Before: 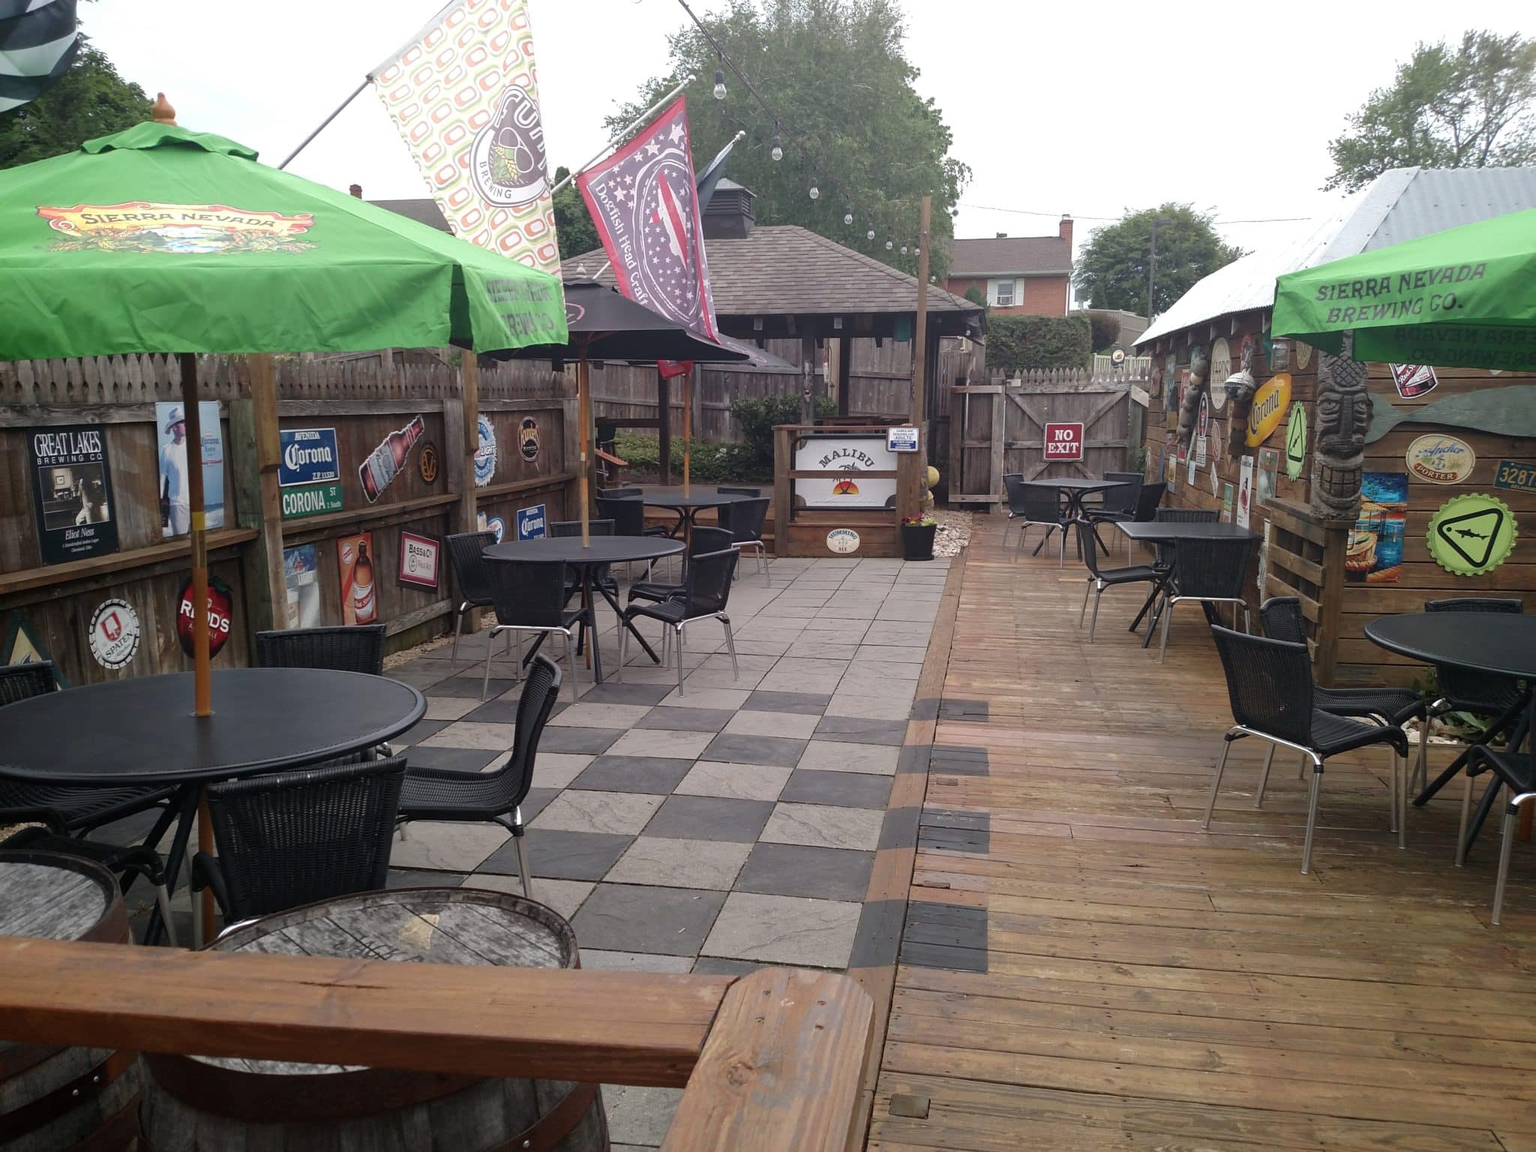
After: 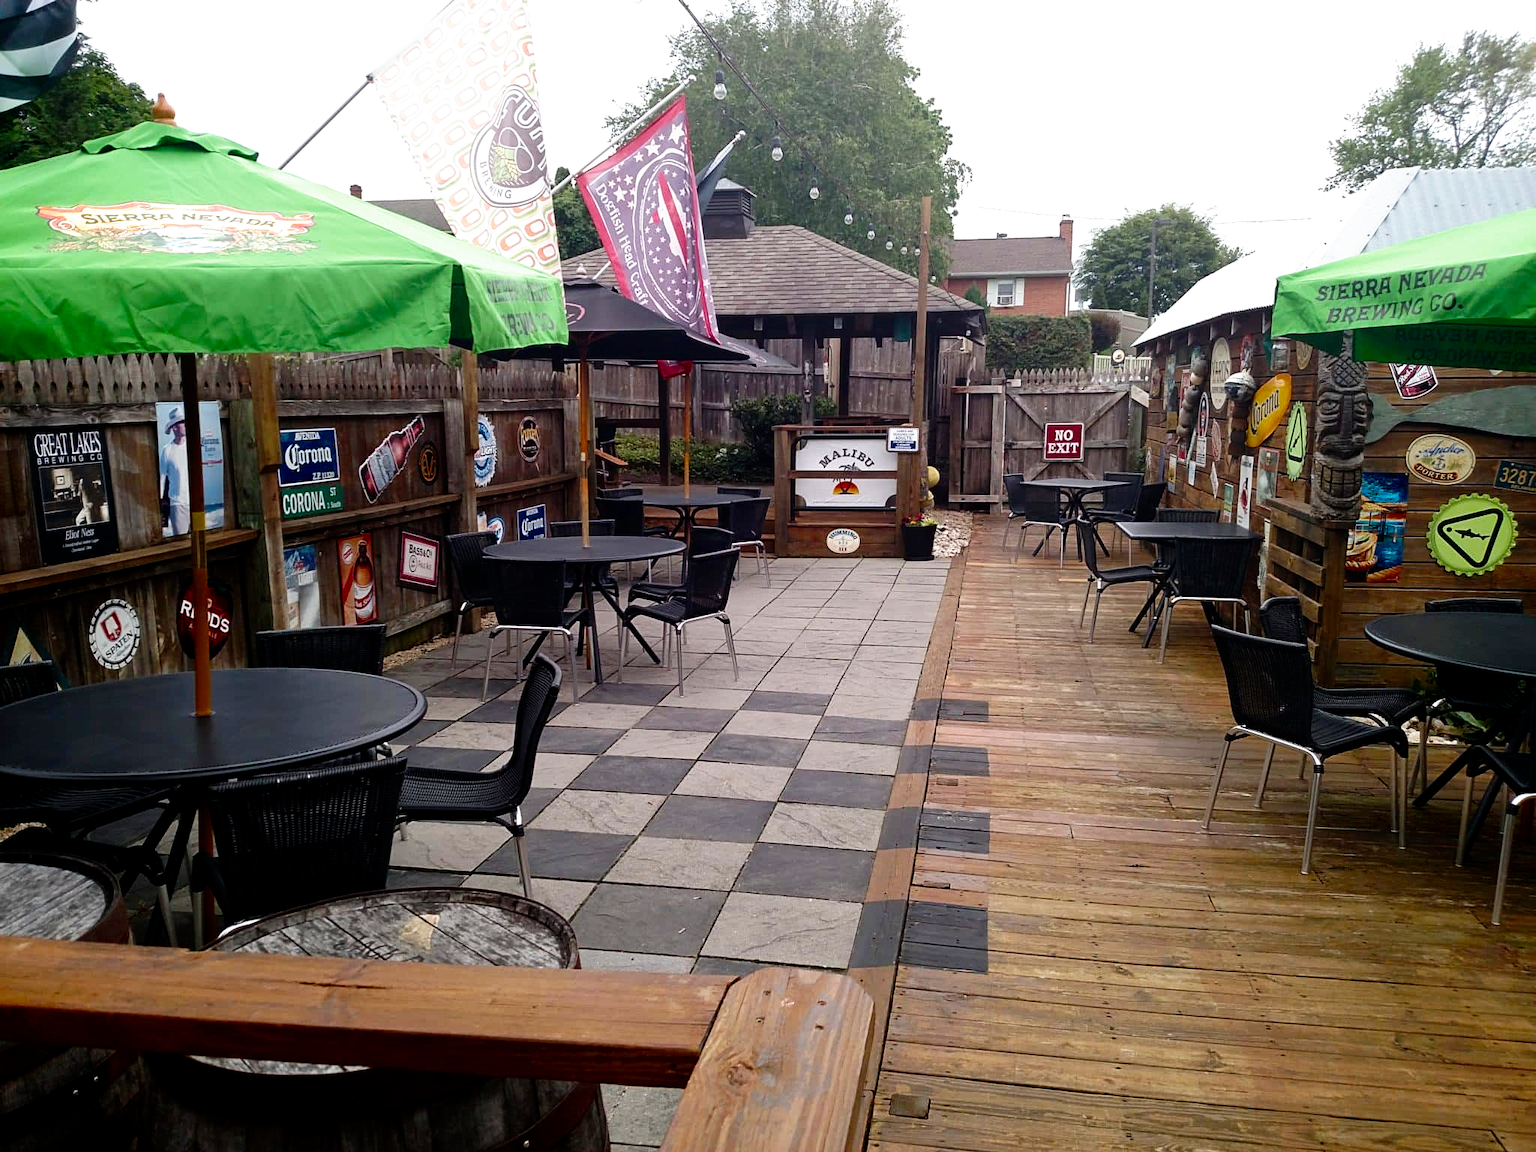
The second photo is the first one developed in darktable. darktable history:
filmic rgb: black relative exposure -8.7 EV, white relative exposure 2.7 EV, threshold 3 EV, target black luminance 0%, hardness 6.25, latitude 75%, contrast 1.325, highlights saturation mix -5%, preserve chrominance no, color science v5 (2021), iterations of high-quality reconstruction 0, enable highlight reconstruction true
color balance rgb "[color pop]": linear chroma grading › shadows 16%, perceptual saturation grading › global saturation 8%, perceptual saturation grading › shadows 4%, perceptual brilliance grading › global brilliance 2%, perceptual brilliance grading › highlights 8%, perceptual brilliance grading › shadows -4%, global vibrance 16%, saturation formula JzAzBz (2021)
highpass "[sharpening]": sharpness 6%, contrast boost 7.63% | blend: blend mode overlay, opacity 100%; mask: uniform (no mask)
